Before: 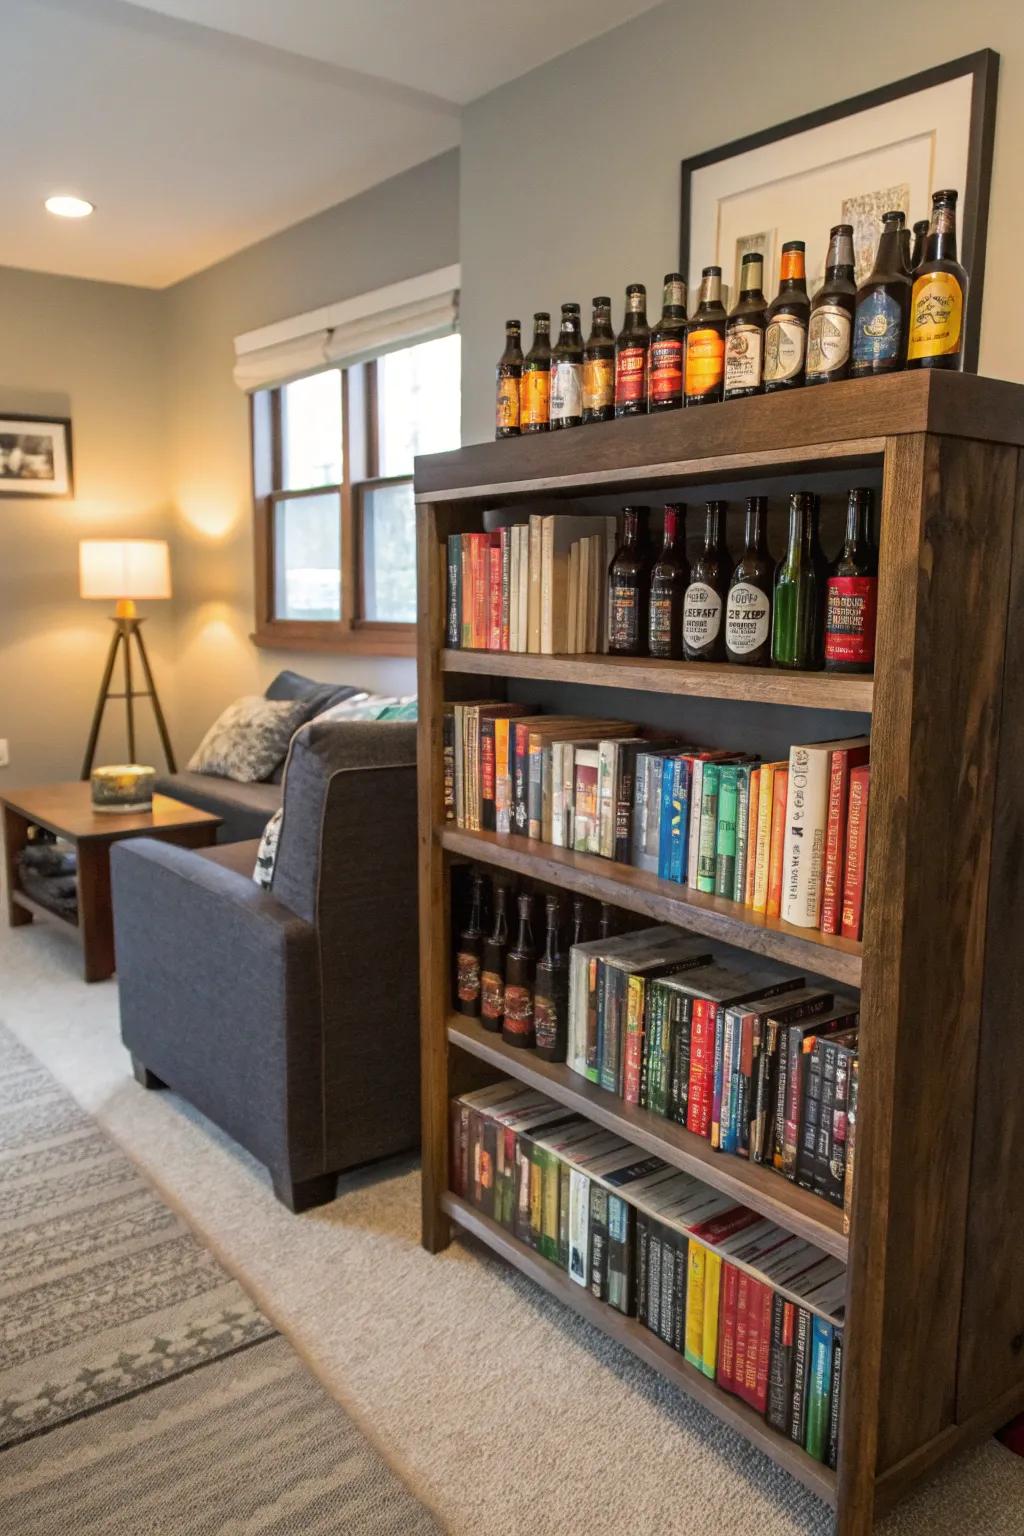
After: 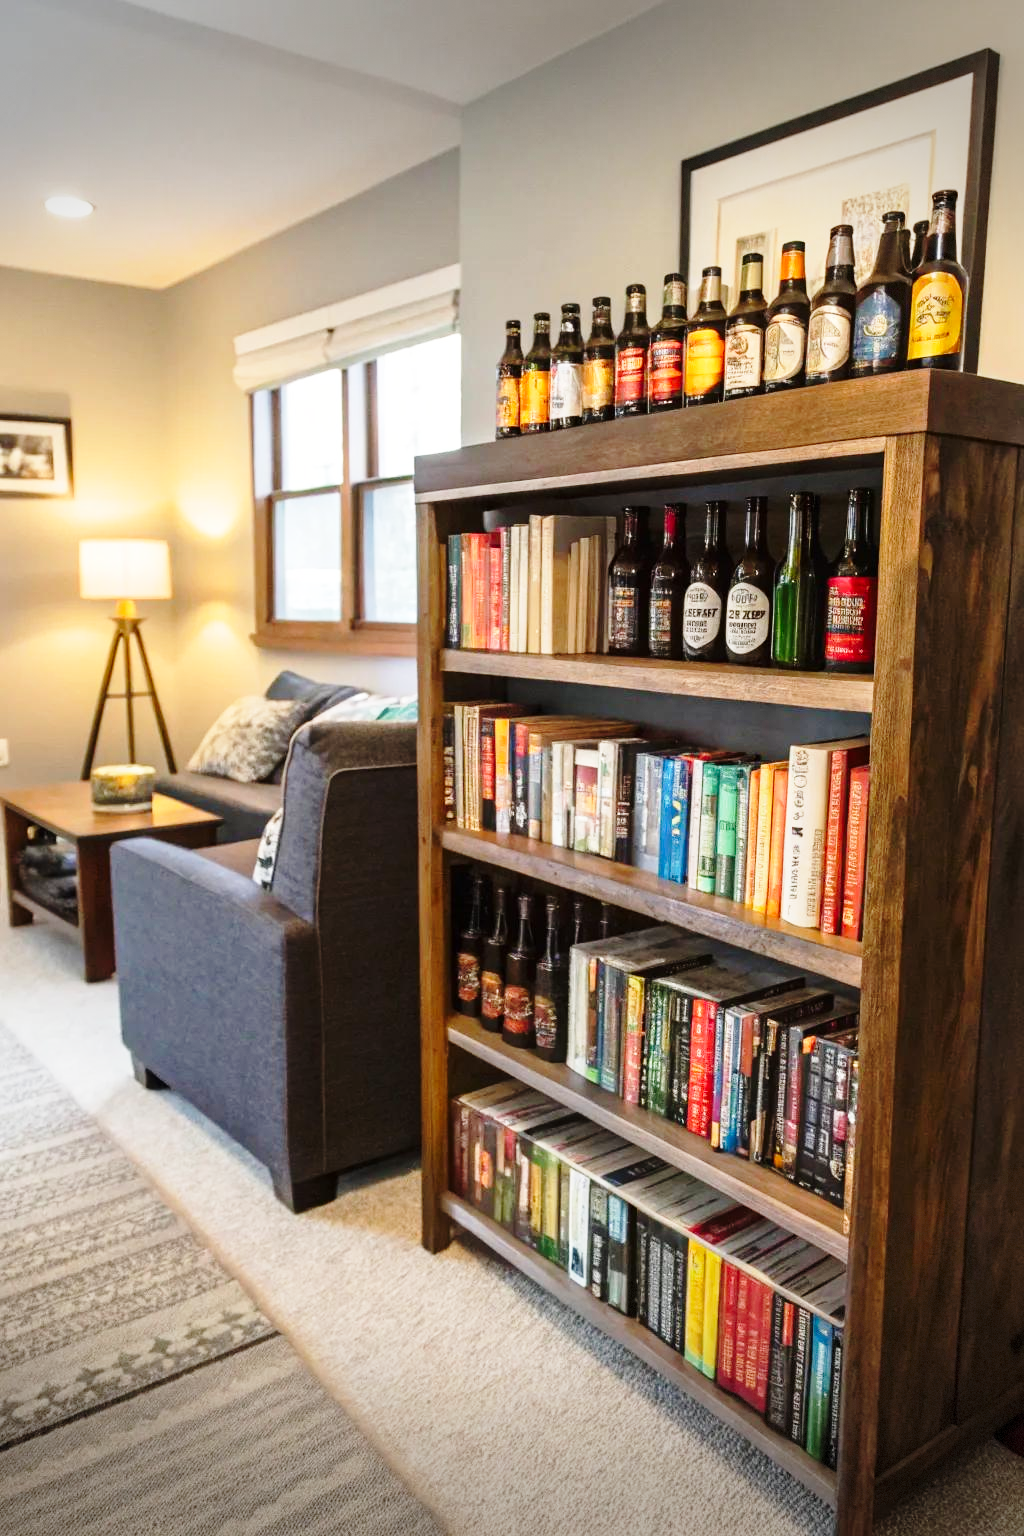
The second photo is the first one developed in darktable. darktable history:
vignetting: fall-off start 100%, brightness -0.406, saturation -0.3, width/height ratio 1.324, dithering 8-bit output, unbound false
base curve: curves: ch0 [(0, 0) (0.028, 0.03) (0.121, 0.232) (0.46, 0.748) (0.859, 0.968) (1, 1)], preserve colors none
